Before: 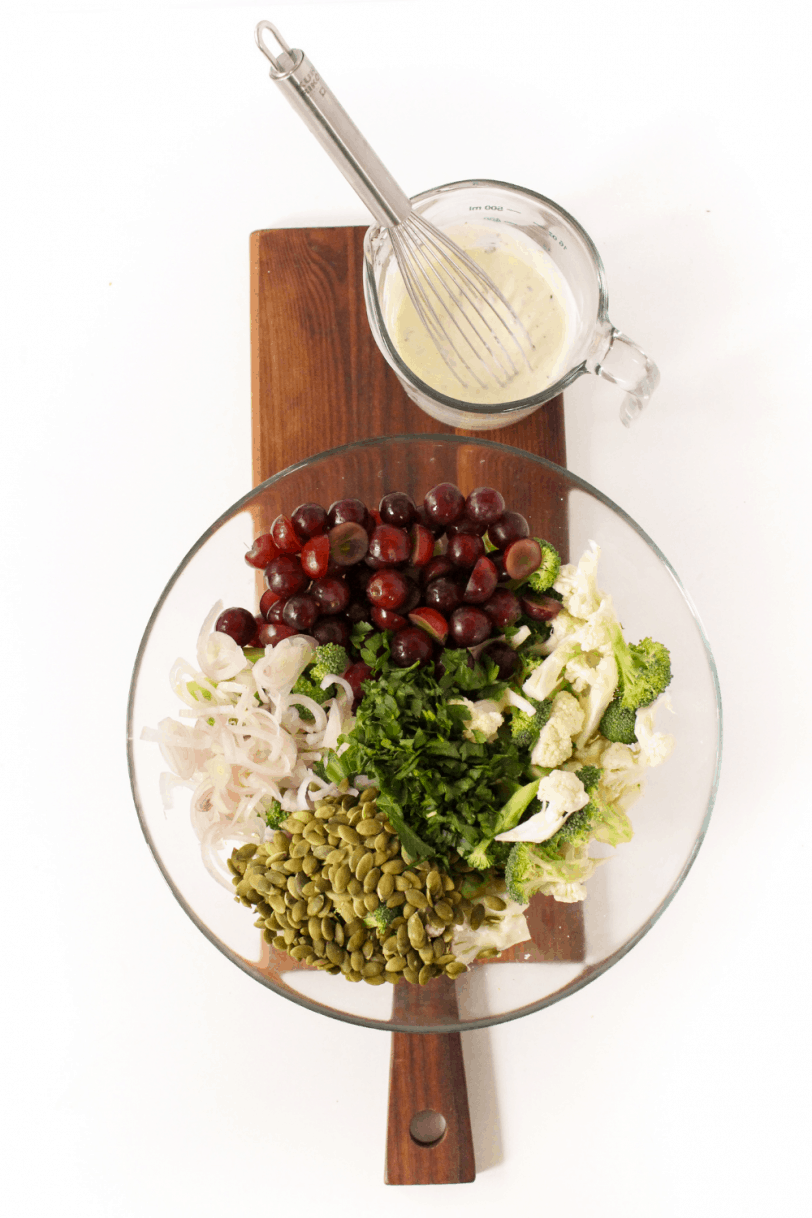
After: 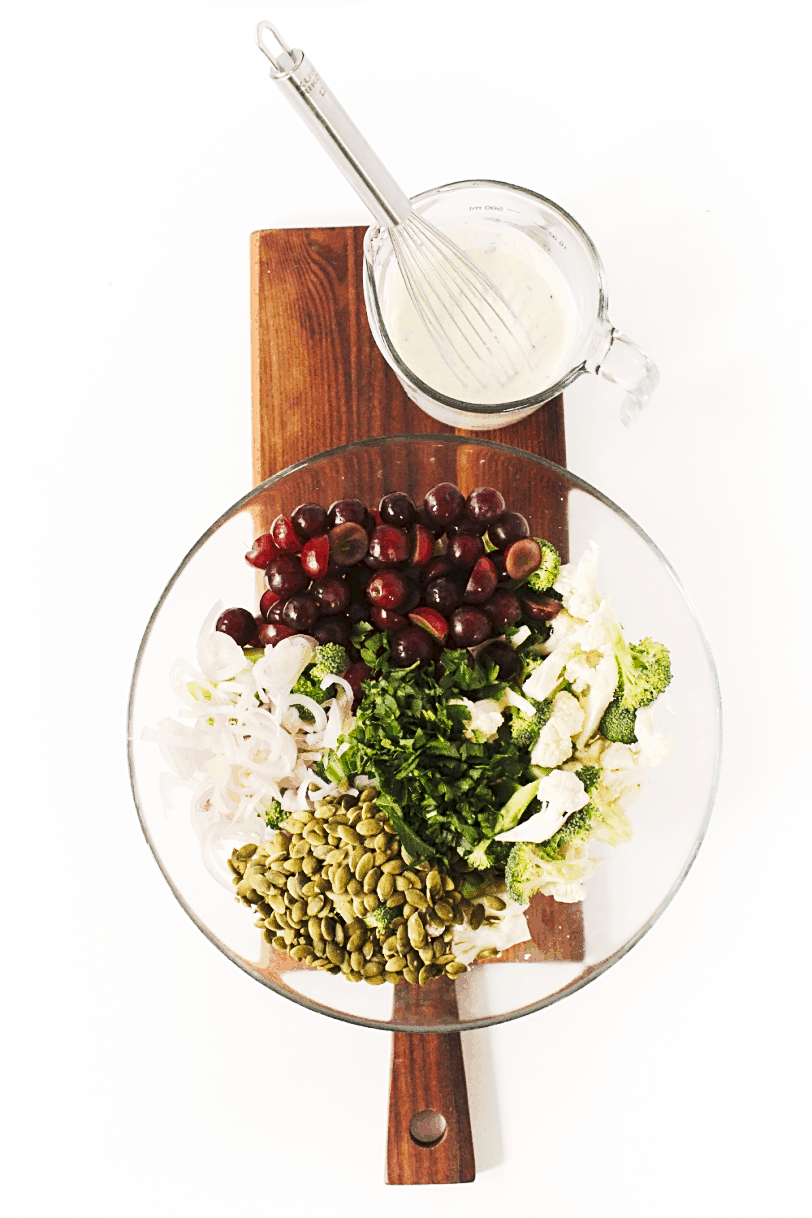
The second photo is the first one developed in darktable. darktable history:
tone curve: curves: ch0 [(0, 0) (0.003, 0.045) (0.011, 0.054) (0.025, 0.069) (0.044, 0.083) (0.069, 0.101) (0.1, 0.119) (0.136, 0.146) (0.177, 0.177) (0.224, 0.221) (0.277, 0.277) (0.335, 0.362) (0.399, 0.452) (0.468, 0.571) (0.543, 0.666) (0.623, 0.758) (0.709, 0.853) (0.801, 0.896) (0.898, 0.945) (1, 1)], preserve colors none
sharpen: on, module defaults
contrast brightness saturation: contrast 0.11, saturation -0.17
